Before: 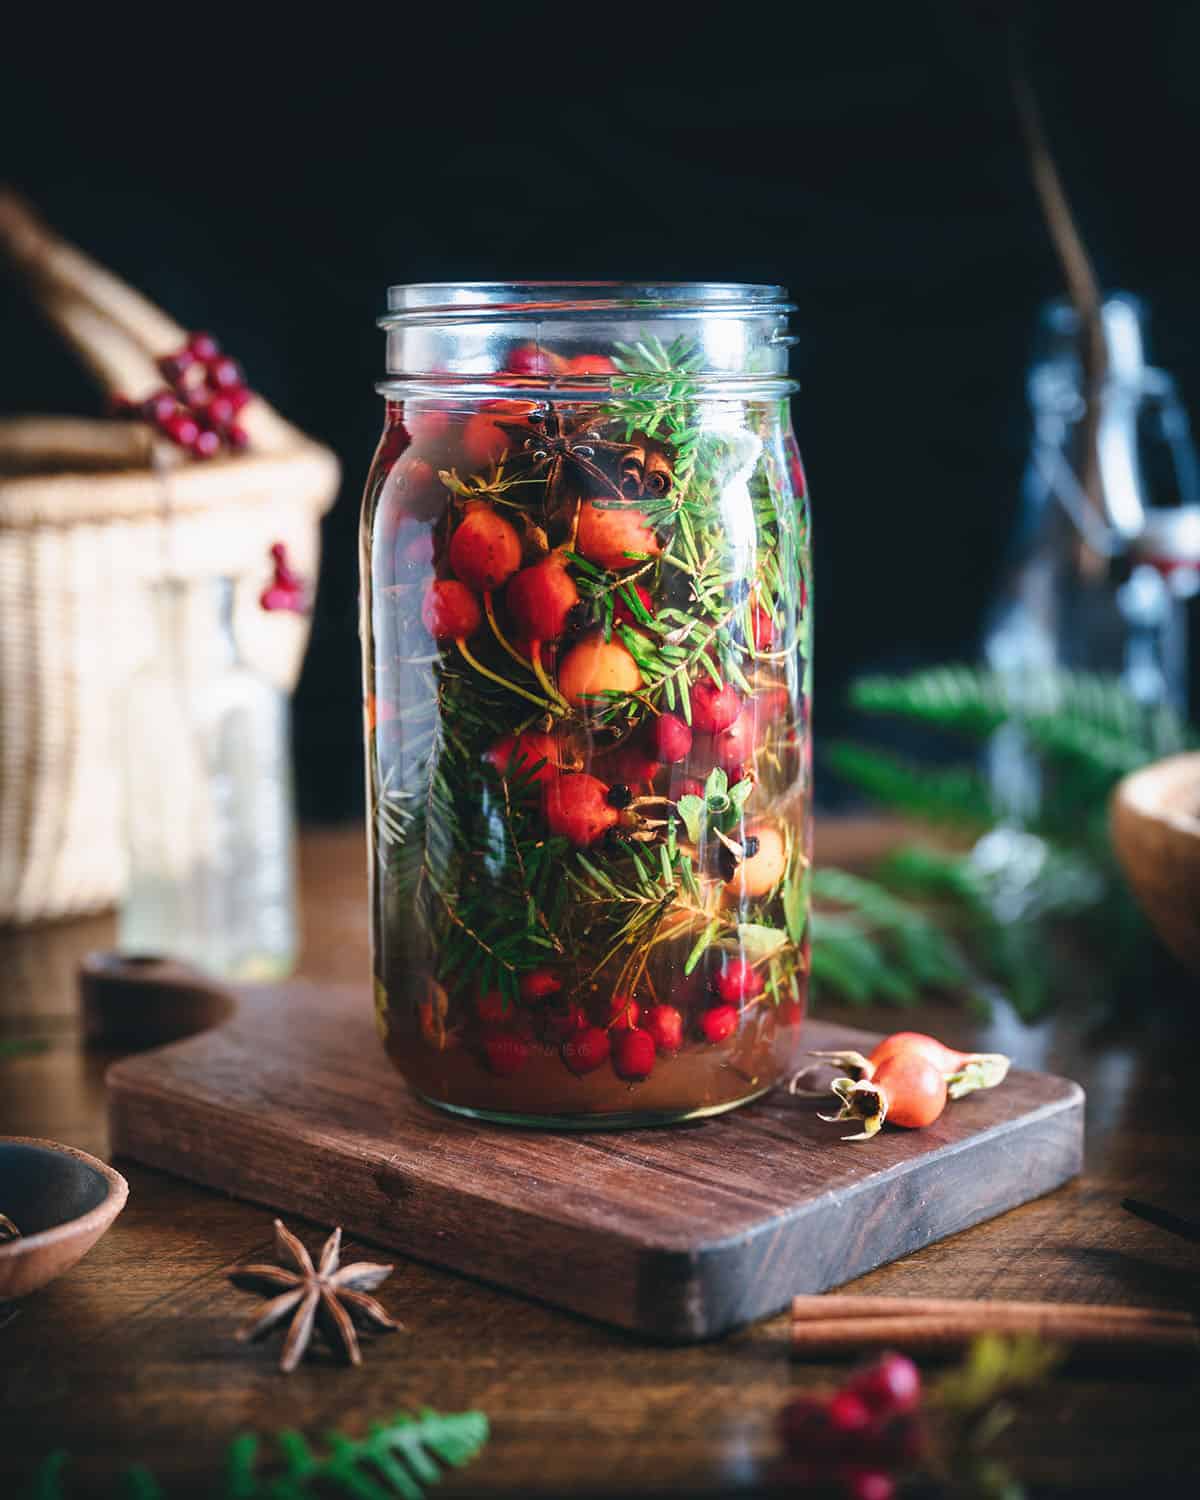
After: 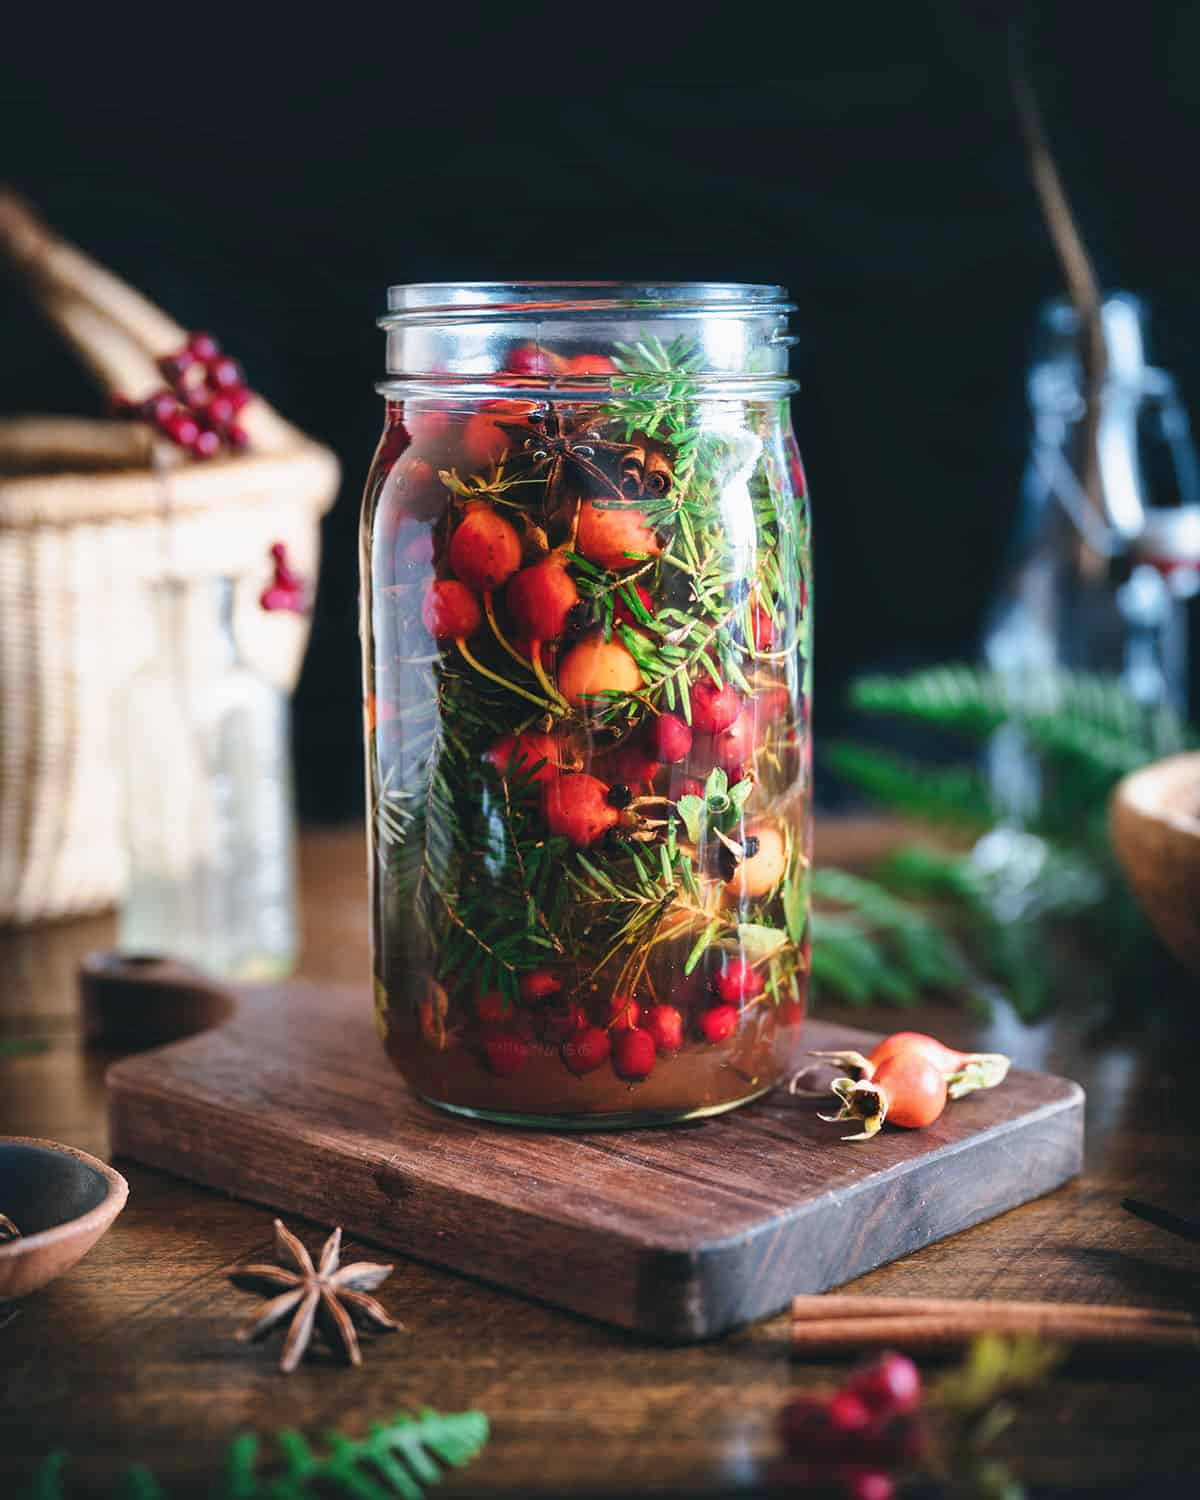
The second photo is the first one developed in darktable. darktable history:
shadows and highlights: shadows 37.21, highlights -27.27, soften with gaussian
